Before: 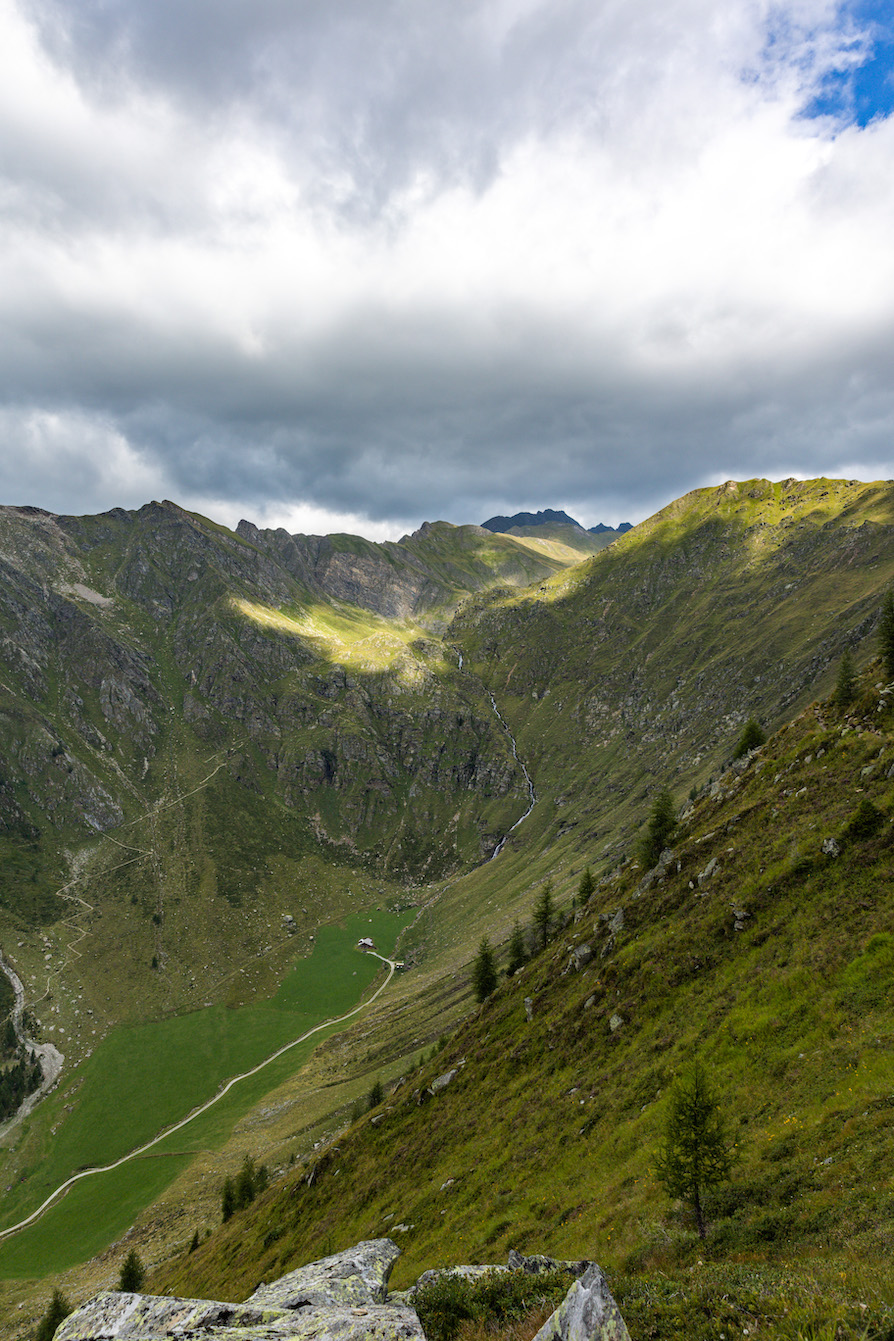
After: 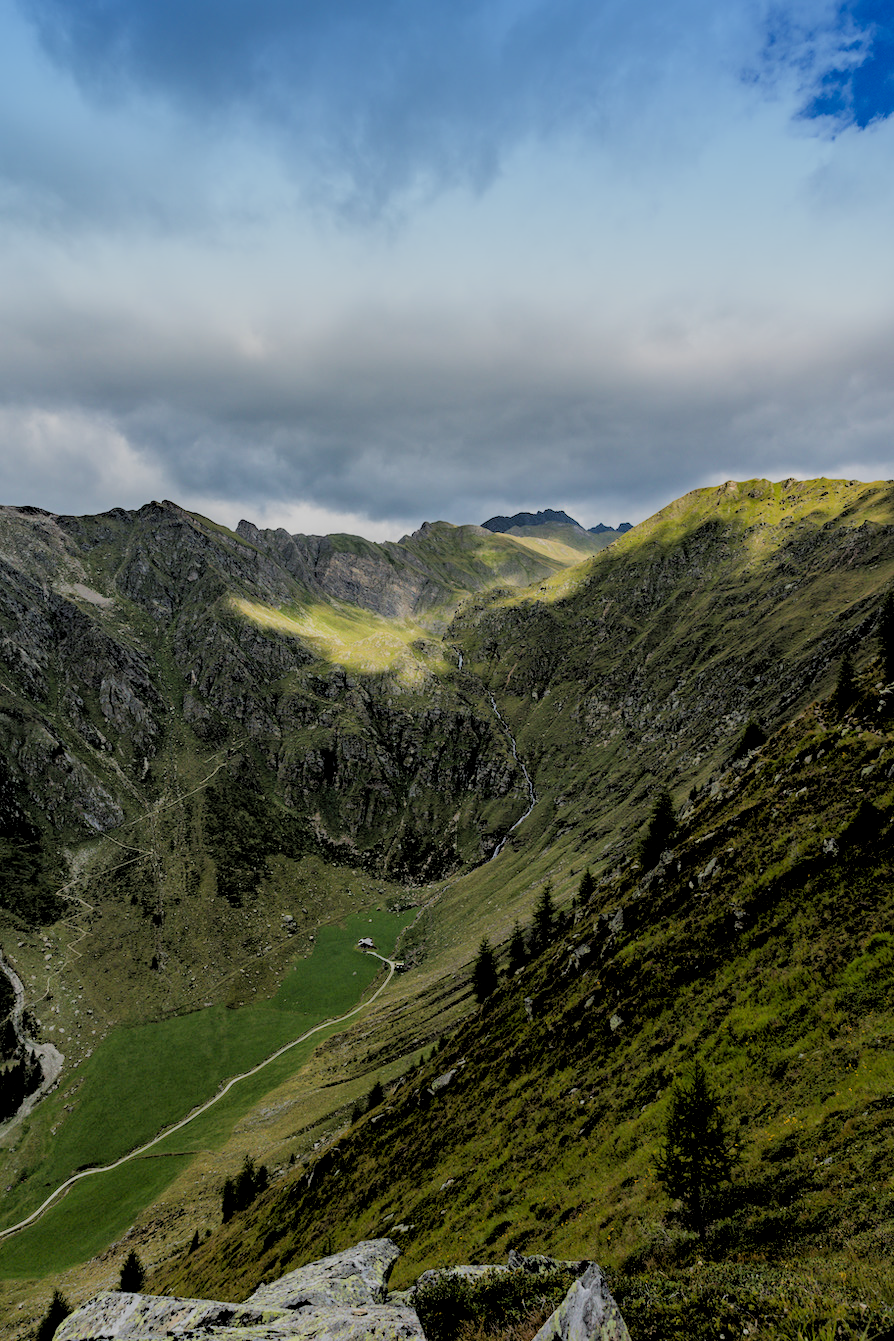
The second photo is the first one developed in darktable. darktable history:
rgb levels: levels [[0.034, 0.472, 0.904], [0, 0.5, 1], [0, 0.5, 1]]
filmic rgb: black relative exposure -8.79 EV, white relative exposure 4.98 EV, threshold 3 EV, target black luminance 0%, hardness 3.77, latitude 66.33%, contrast 0.822, shadows ↔ highlights balance 20%, color science v5 (2021), contrast in shadows safe, contrast in highlights safe, enable highlight reconstruction true
graduated density: density 2.02 EV, hardness 44%, rotation 0.374°, offset 8.21, hue 208.8°, saturation 97%
